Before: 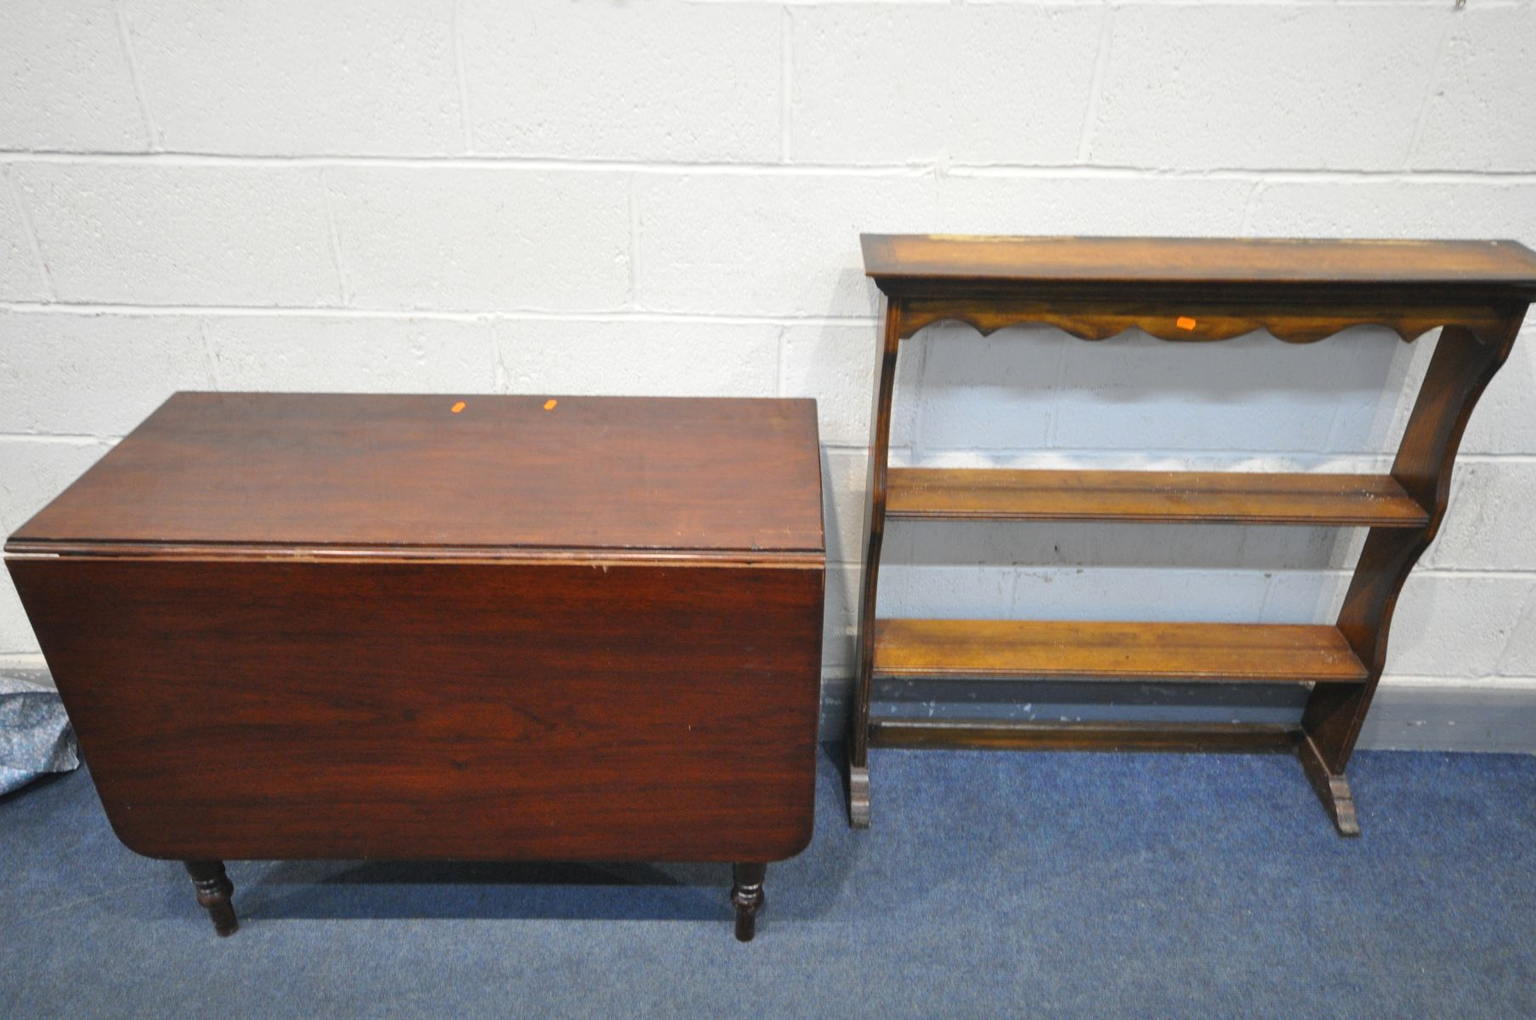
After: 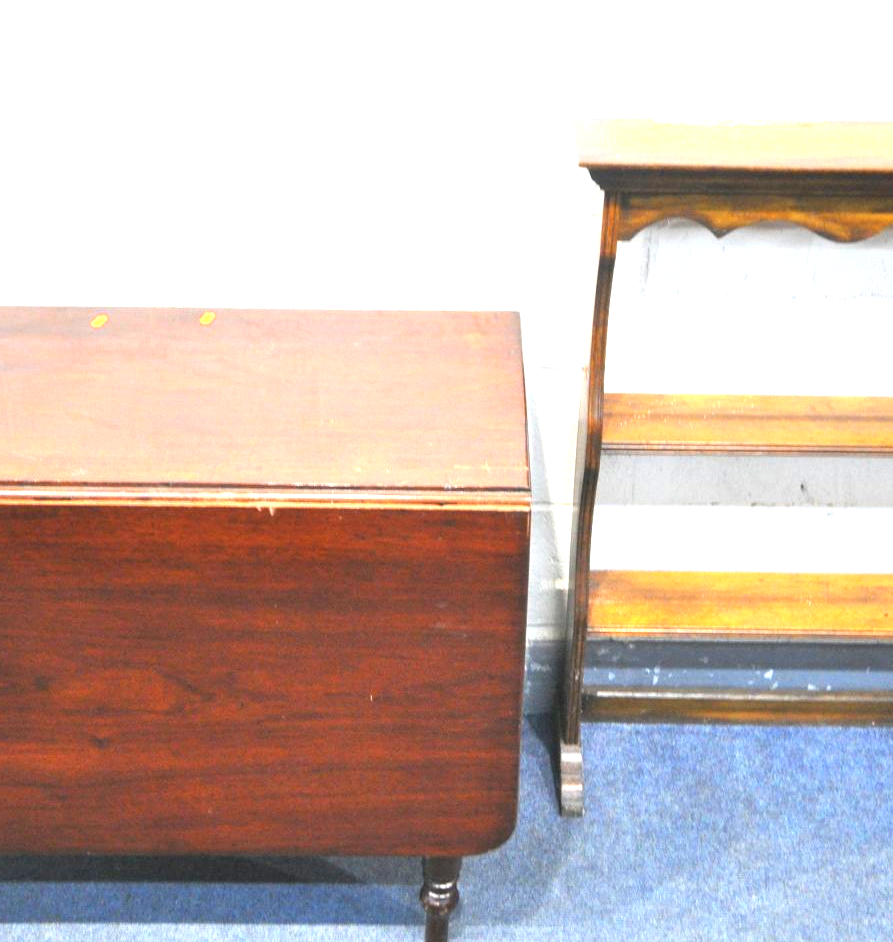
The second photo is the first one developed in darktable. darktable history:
crop and rotate: angle 0.02°, left 24.353%, top 13.219%, right 26.156%, bottom 8.224%
exposure: black level correction 0, exposure 1.741 EV, compensate exposure bias true, compensate highlight preservation false
